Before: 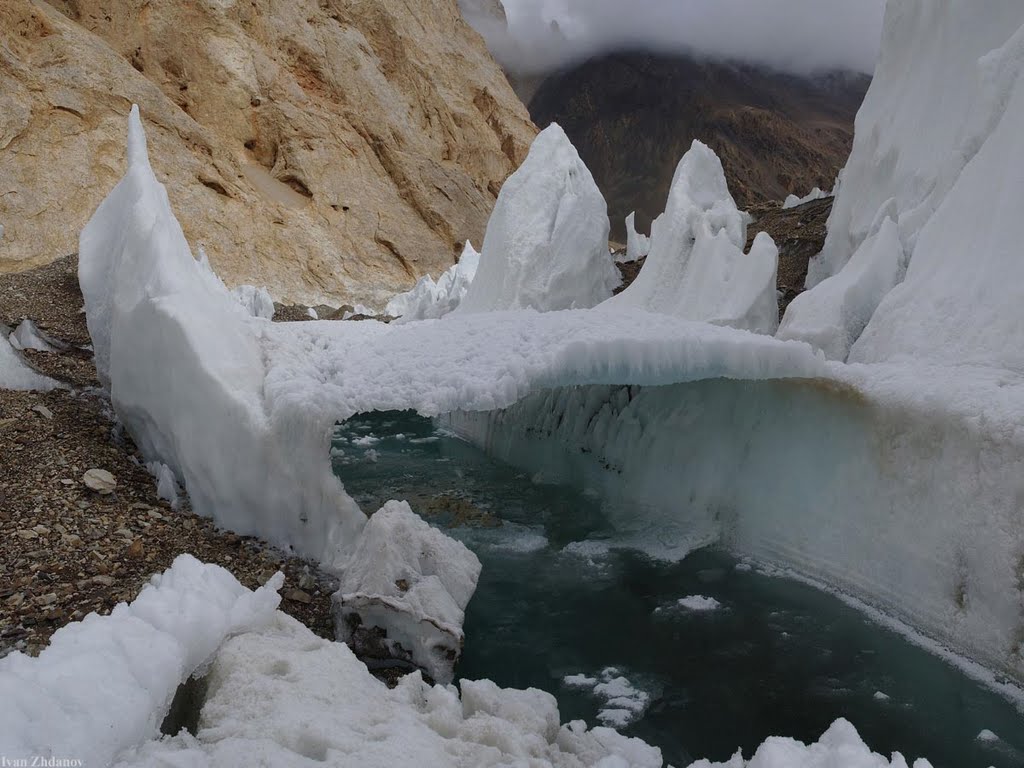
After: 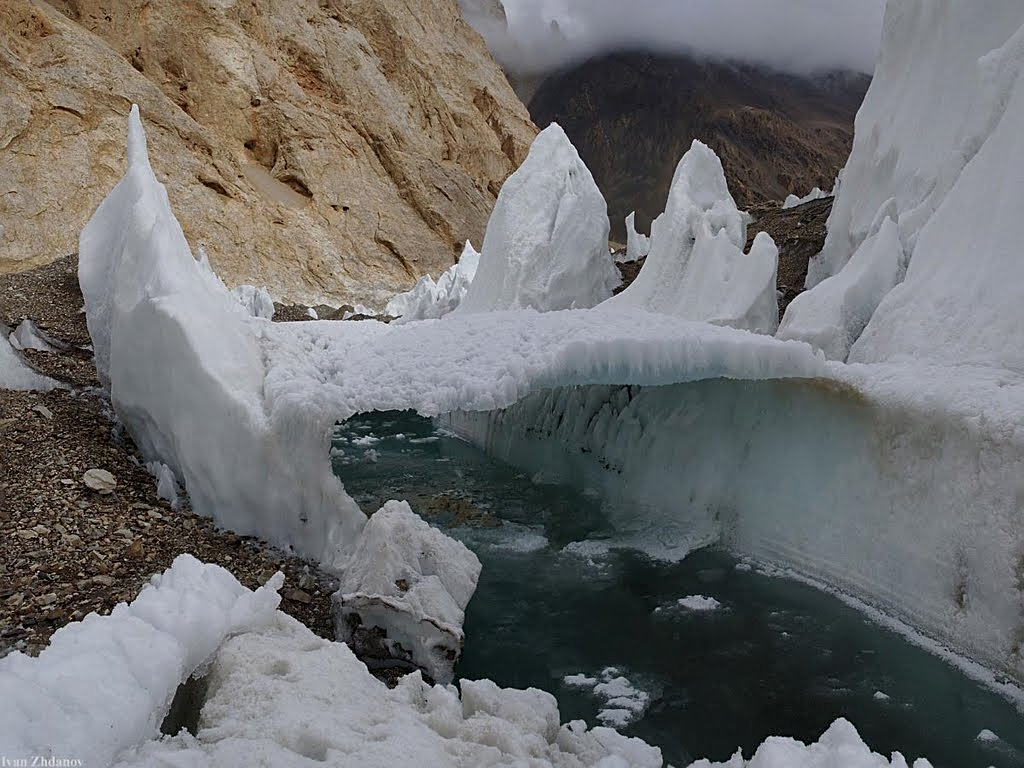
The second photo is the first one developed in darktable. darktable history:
exposure: compensate highlight preservation false
sharpen: on, module defaults
local contrast: mode bilateral grid, contrast 20, coarseness 50, detail 120%, midtone range 0.2
